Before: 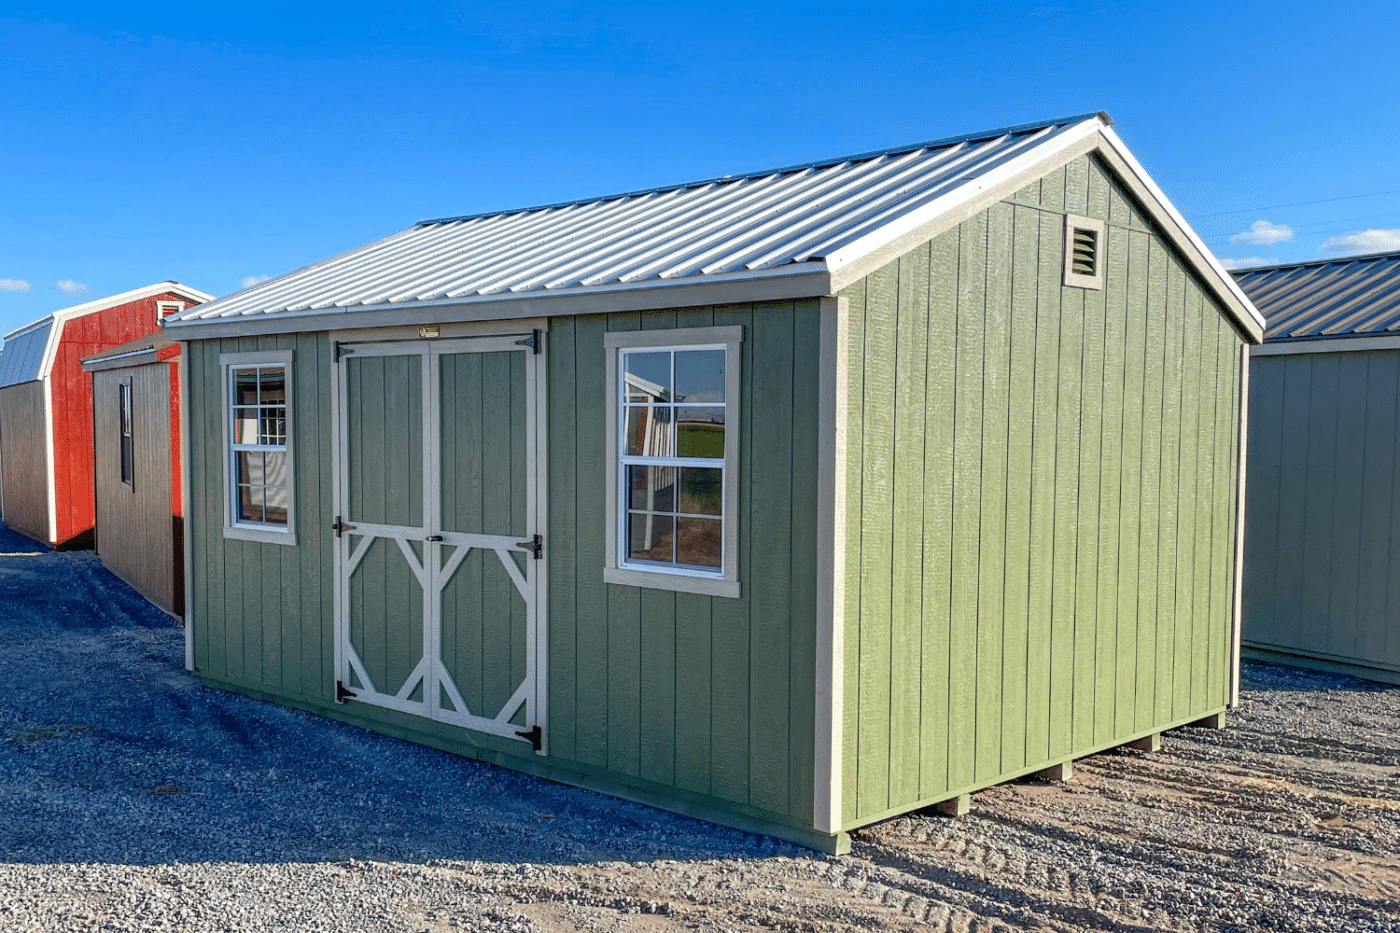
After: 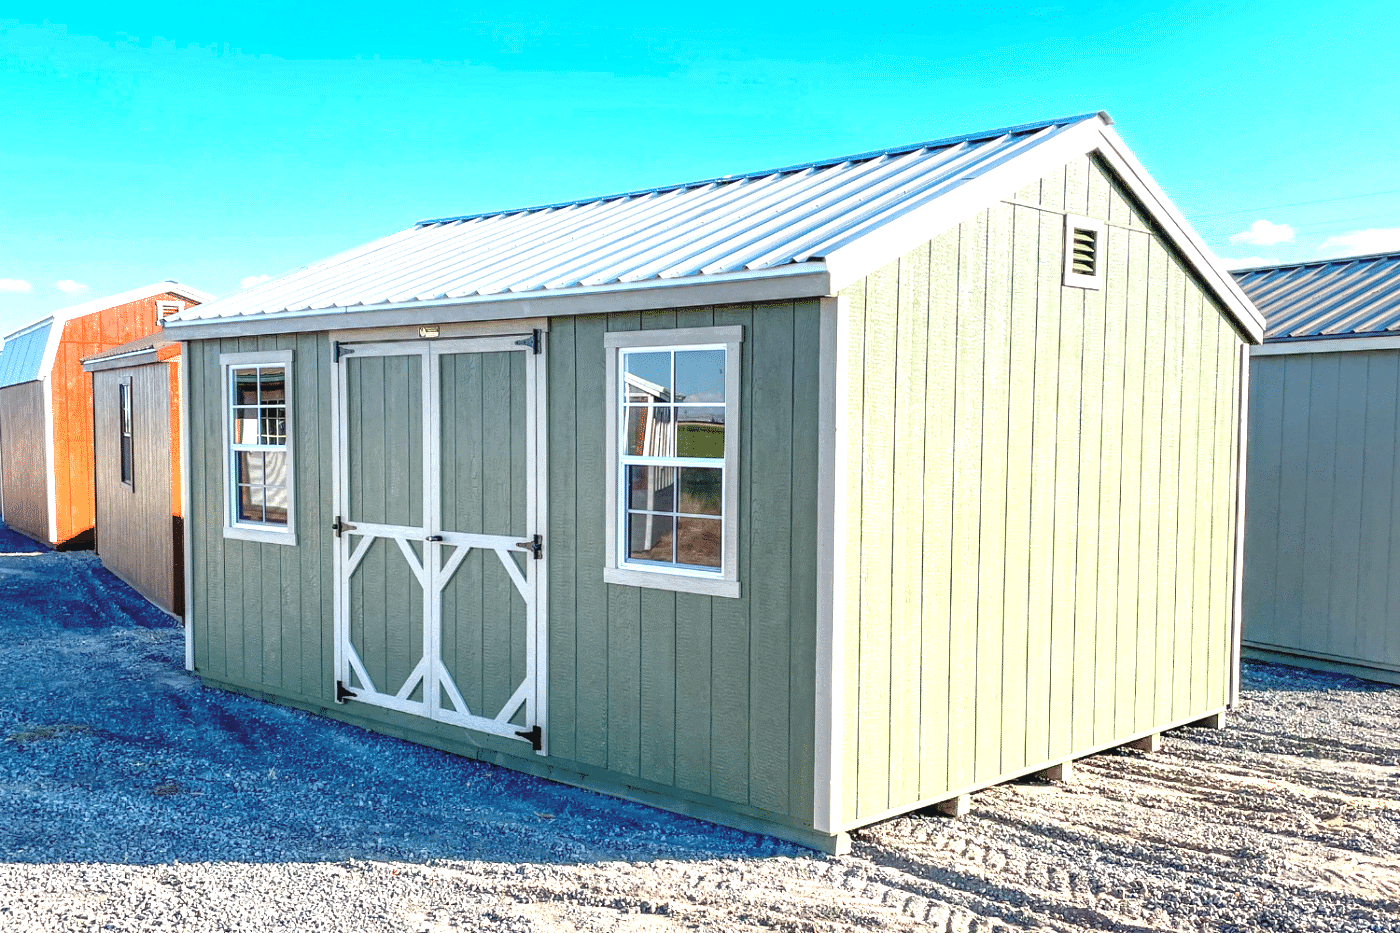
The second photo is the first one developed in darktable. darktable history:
color zones: curves: ch0 [(0.018, 0.548) (0.197, 0.654) (0.425, 0.447) (0.605, 0.658) (0.732, 0.579)]; ch1 [(0.105, 0.531) (0.224, 0.531) (0.386, 0.39) (0.618, 0.456) (0.732, 0.456) (0.956, 0.421)]; ch2 [(0.039, 0.583) (0.215, 0.465) (0.399, 0.544) (0.465, 0.548) (0.614, 0.447) (0.724, 0.43) (0.882, 0.623) (0.956, 0.632)]
exposure: black level correction 0, exposure 1.098 EV, compensate exposure bias true, compensate highlight preservation false
